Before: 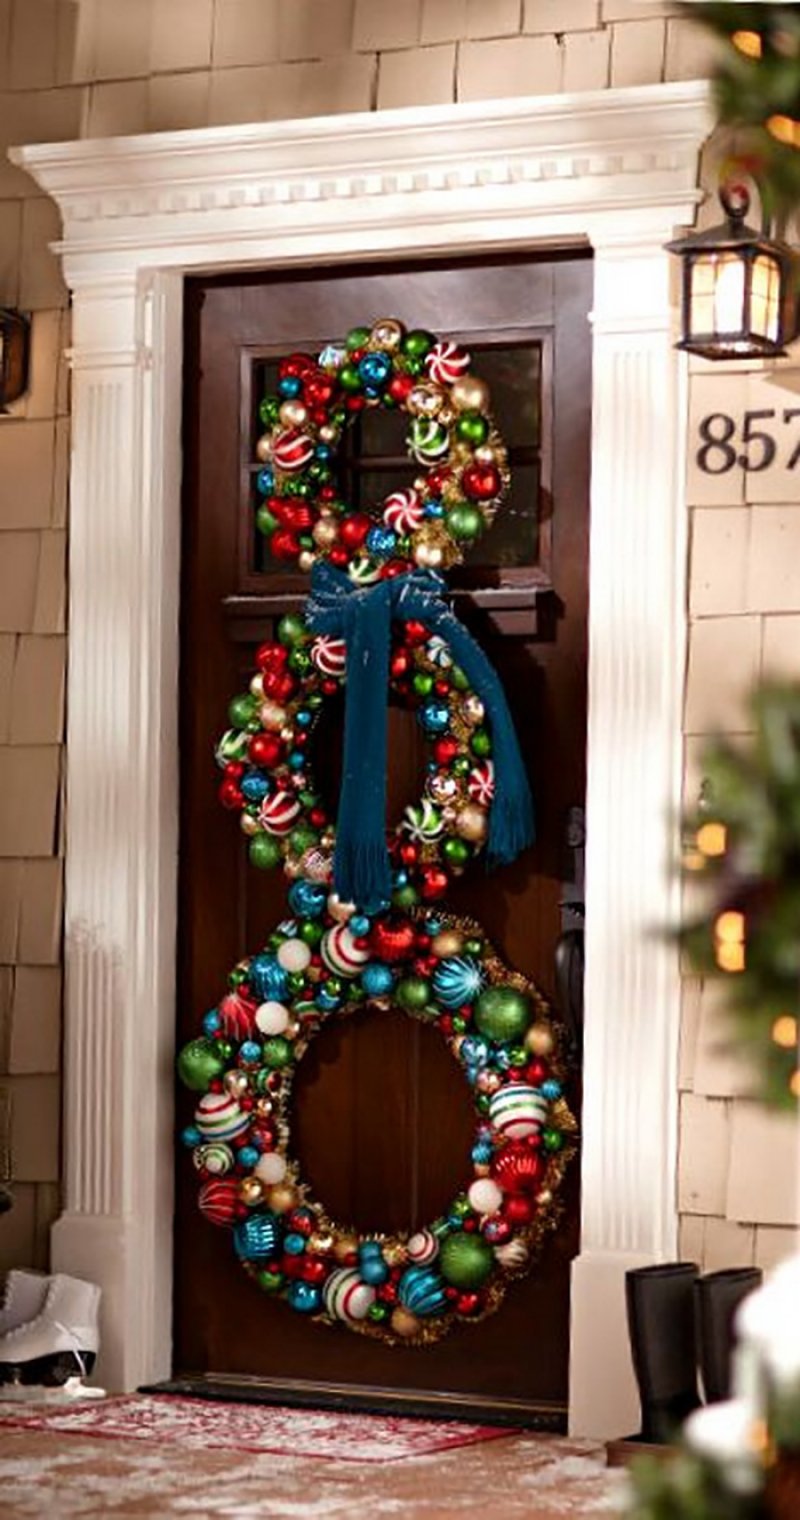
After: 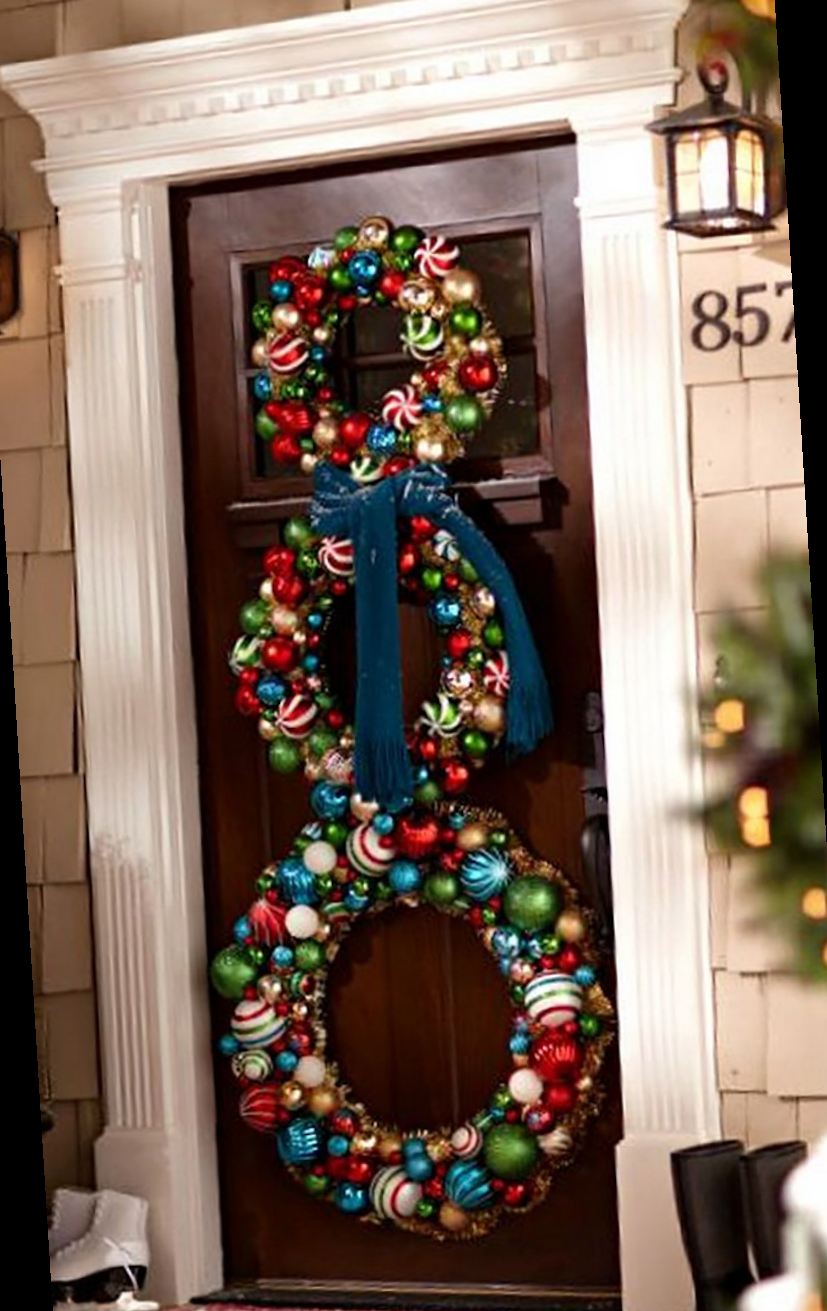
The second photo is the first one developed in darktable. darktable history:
exposure: compensate highlight preservation false
rotate and perspective: rotation -3.52°, crop left 0.036, crop right 0.964, crop top 0.081, crop bottom 0.919
